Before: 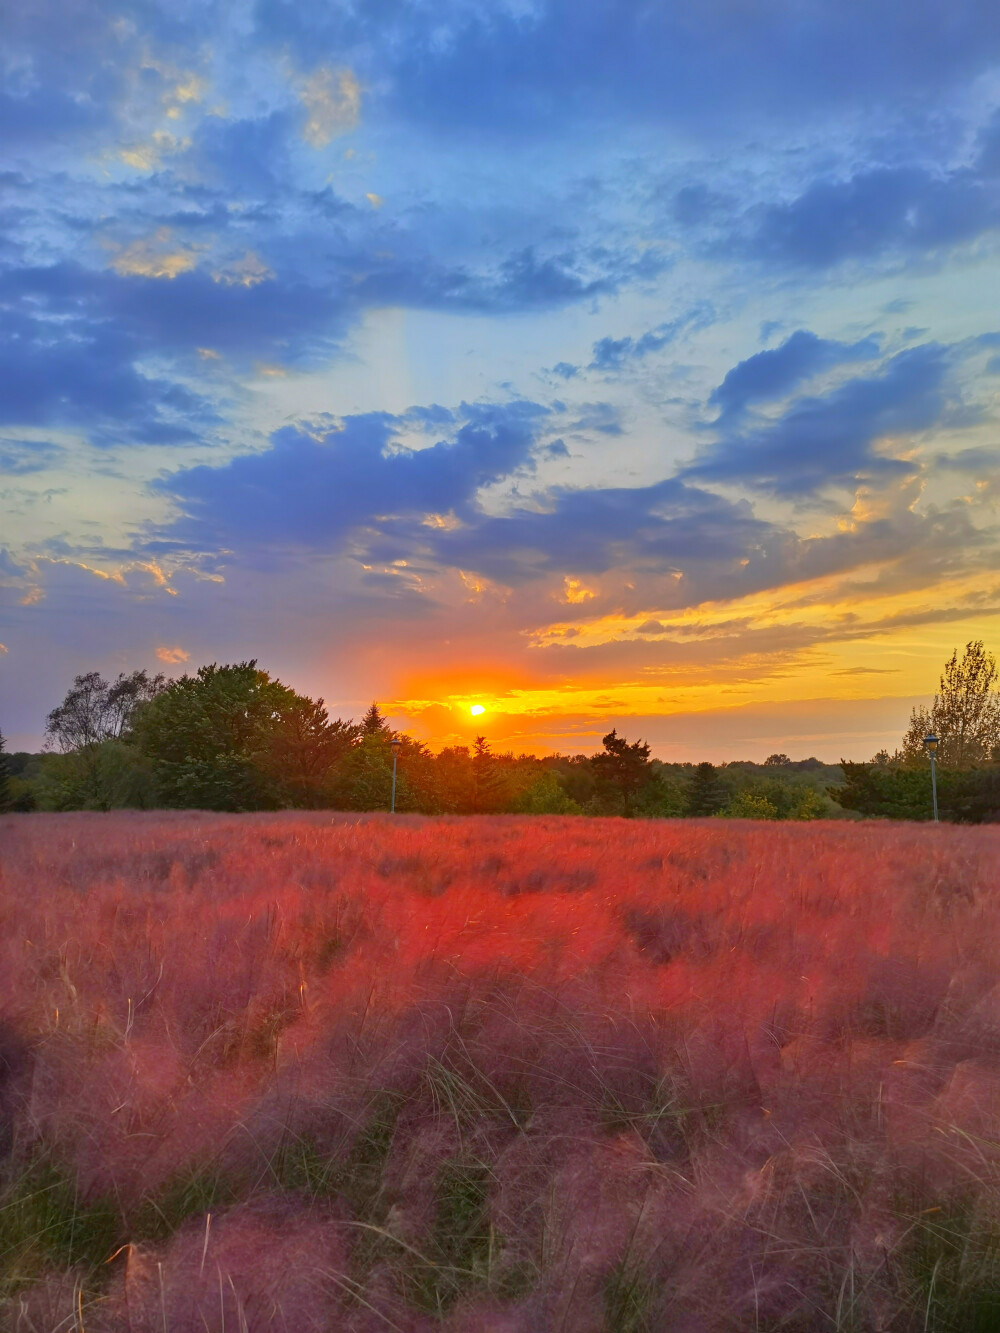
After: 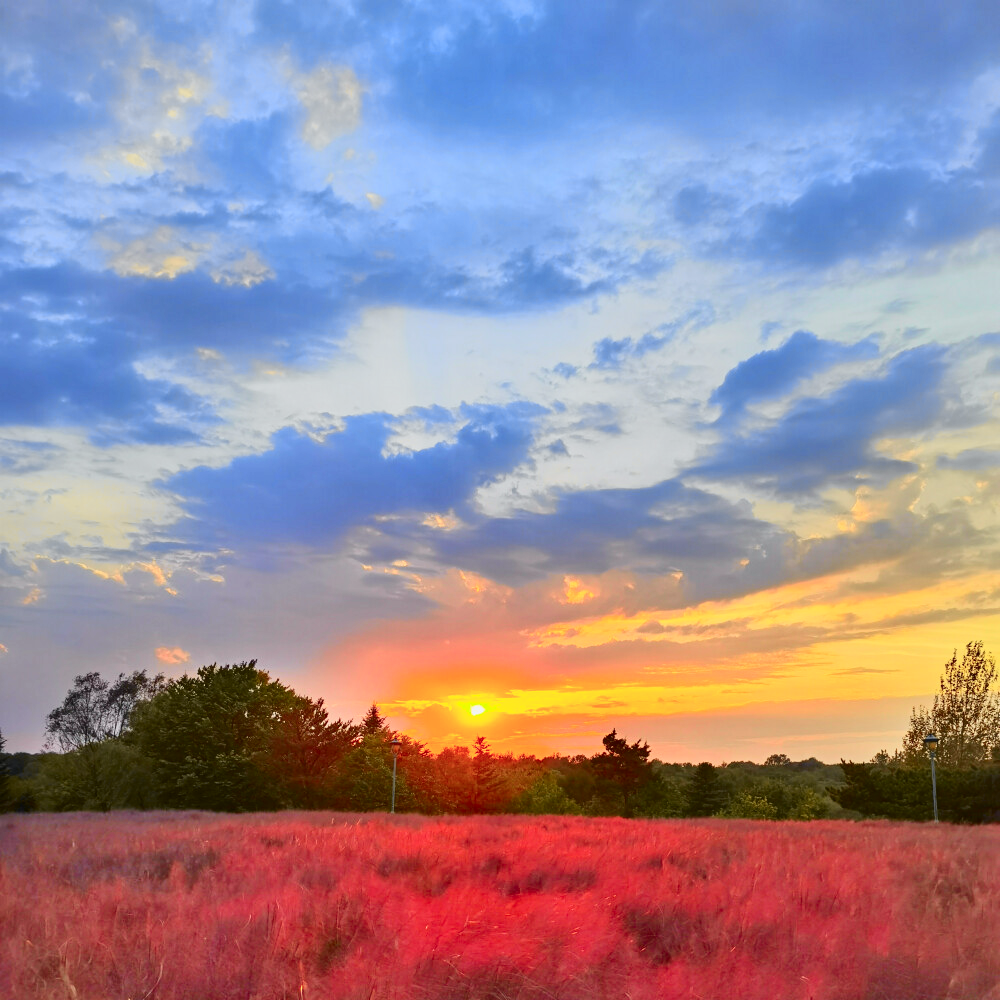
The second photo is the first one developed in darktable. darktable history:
crop: bottom 24.913%
tone curve: curves: ch0 [(0, 0.026) (0.058, 0.036) (0.246, 0.214) (0.437, 0.498) (0.55, 0.644) (0.657, 0.767) (0.822, 0.9) (1, 0.961)]; ch1 [(0, 0) (0.346, 0.307) (0.408, 0.369) (0.453, 0.457) (0.476, 0.489) (0.502, 0.498) (0.521, 0.515) (0.537, 0.531) (0.612, 0.641) (0.676, 0.728) (1, 1)]; ch2 [(0, 0) (0.346, 0.34) (0.434, 0.46) (0.485, 0.494) (0.5, 0.494) (0.511, 0.508) (0.537, 0.564) (0.579, 0.599) (0.663, 0.67) (1, 1)], color space Lab, independent channels, preserve colors none
